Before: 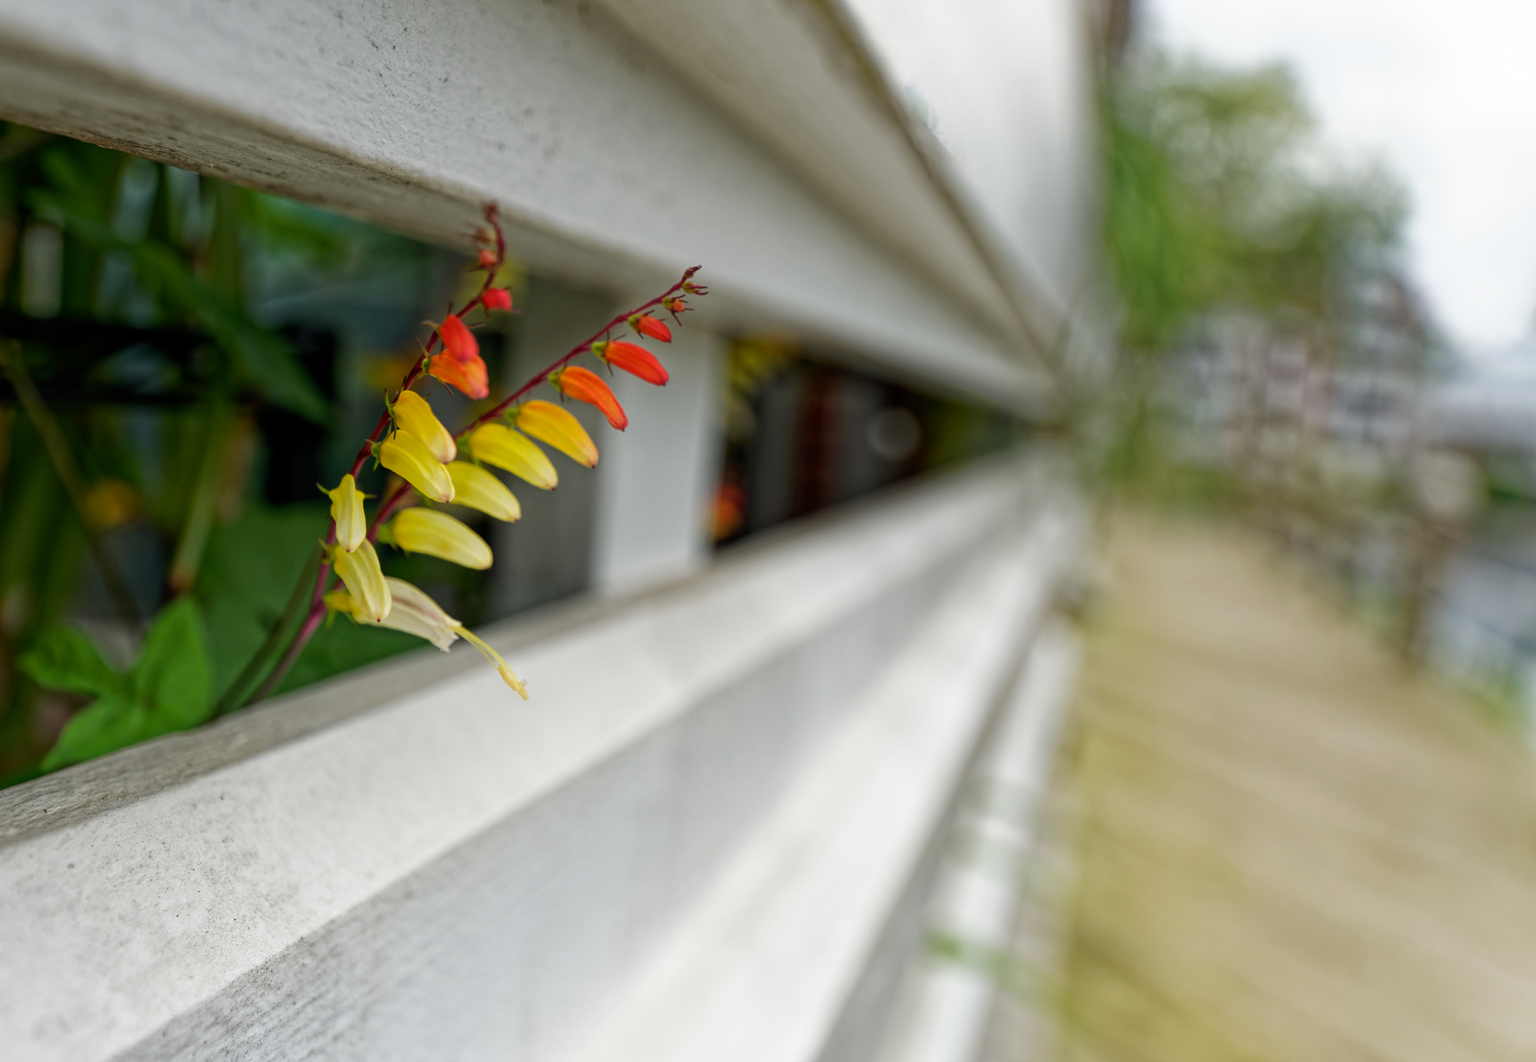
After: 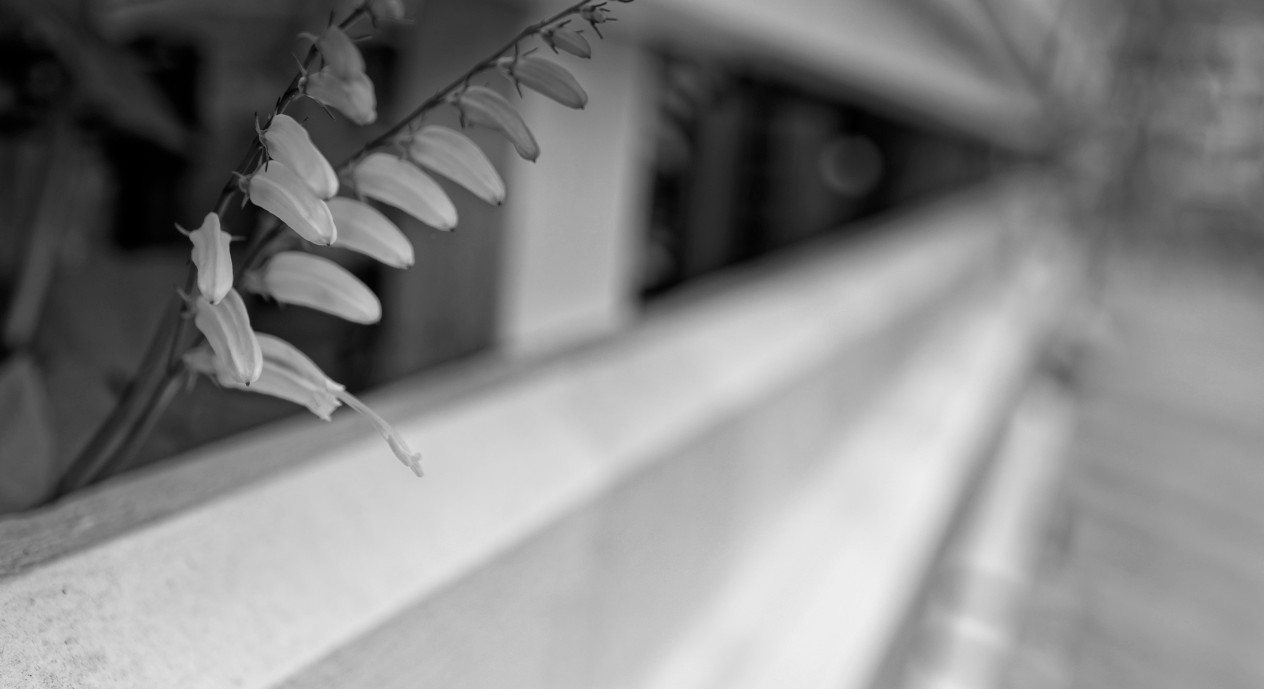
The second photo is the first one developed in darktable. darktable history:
color calibration: output gray [0.21, 0.42, 0.37, 0], illuminant as shot in camera, x 0.358, y 0.373, temperature 4628.91 K
crop: left 10.907%, top 27.635%, right 18.324%, bottom 16.951%
